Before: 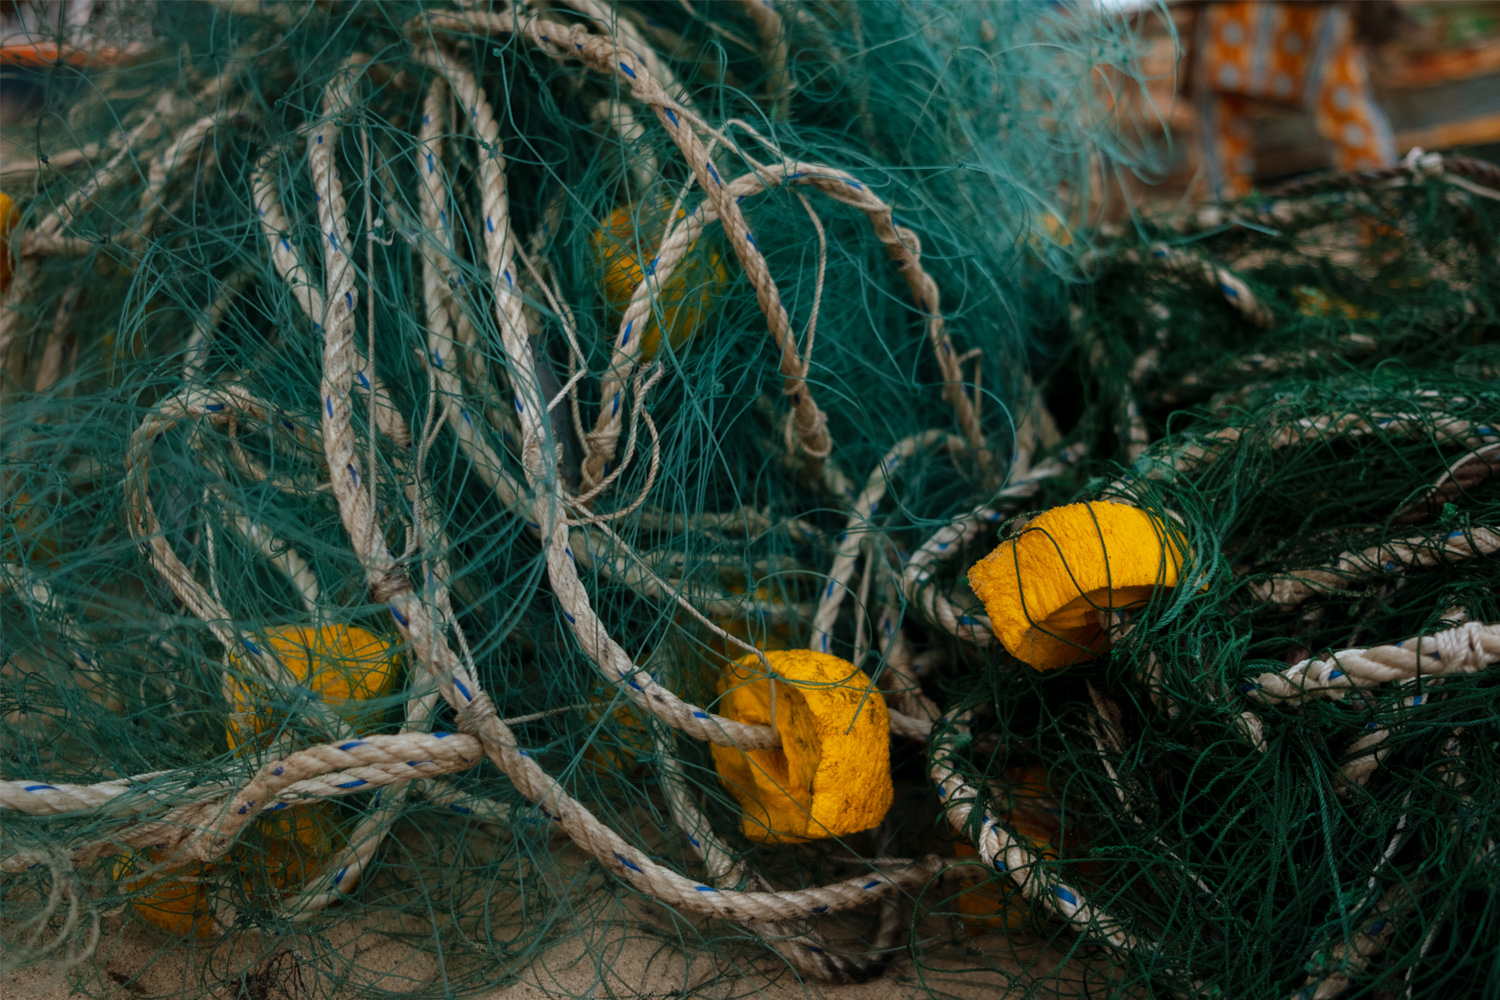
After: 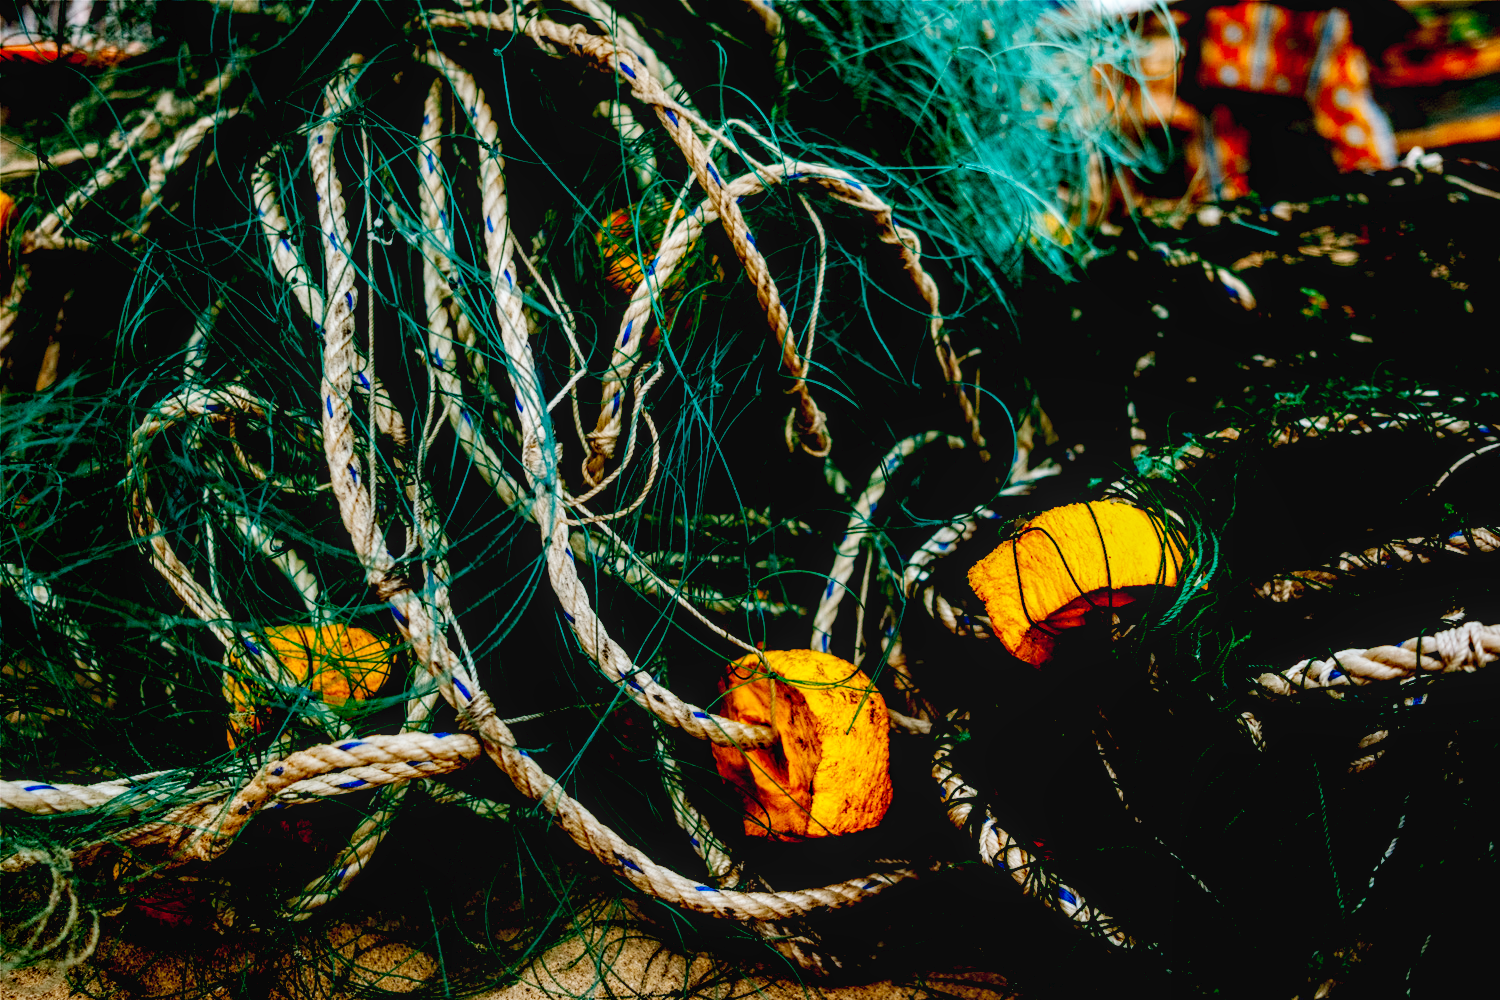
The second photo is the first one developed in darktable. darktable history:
base curve: curves: ch0 [(0, 0.003) (0.001, 0.002) (0.006, 0.004) (0.02, 0.022) (0.048, 0.086) (0.094, 0.234) (0.162, 0.431) (0.258, 0.629) (0.385, 0.8) (0.548, 0.918) (0.751, 0.988) (1, 1)], preserve colors none
exposure: black level correction 0.047, exposure 0.013 EV, compensate highlight preservation false
local contrast: on, module defaults
